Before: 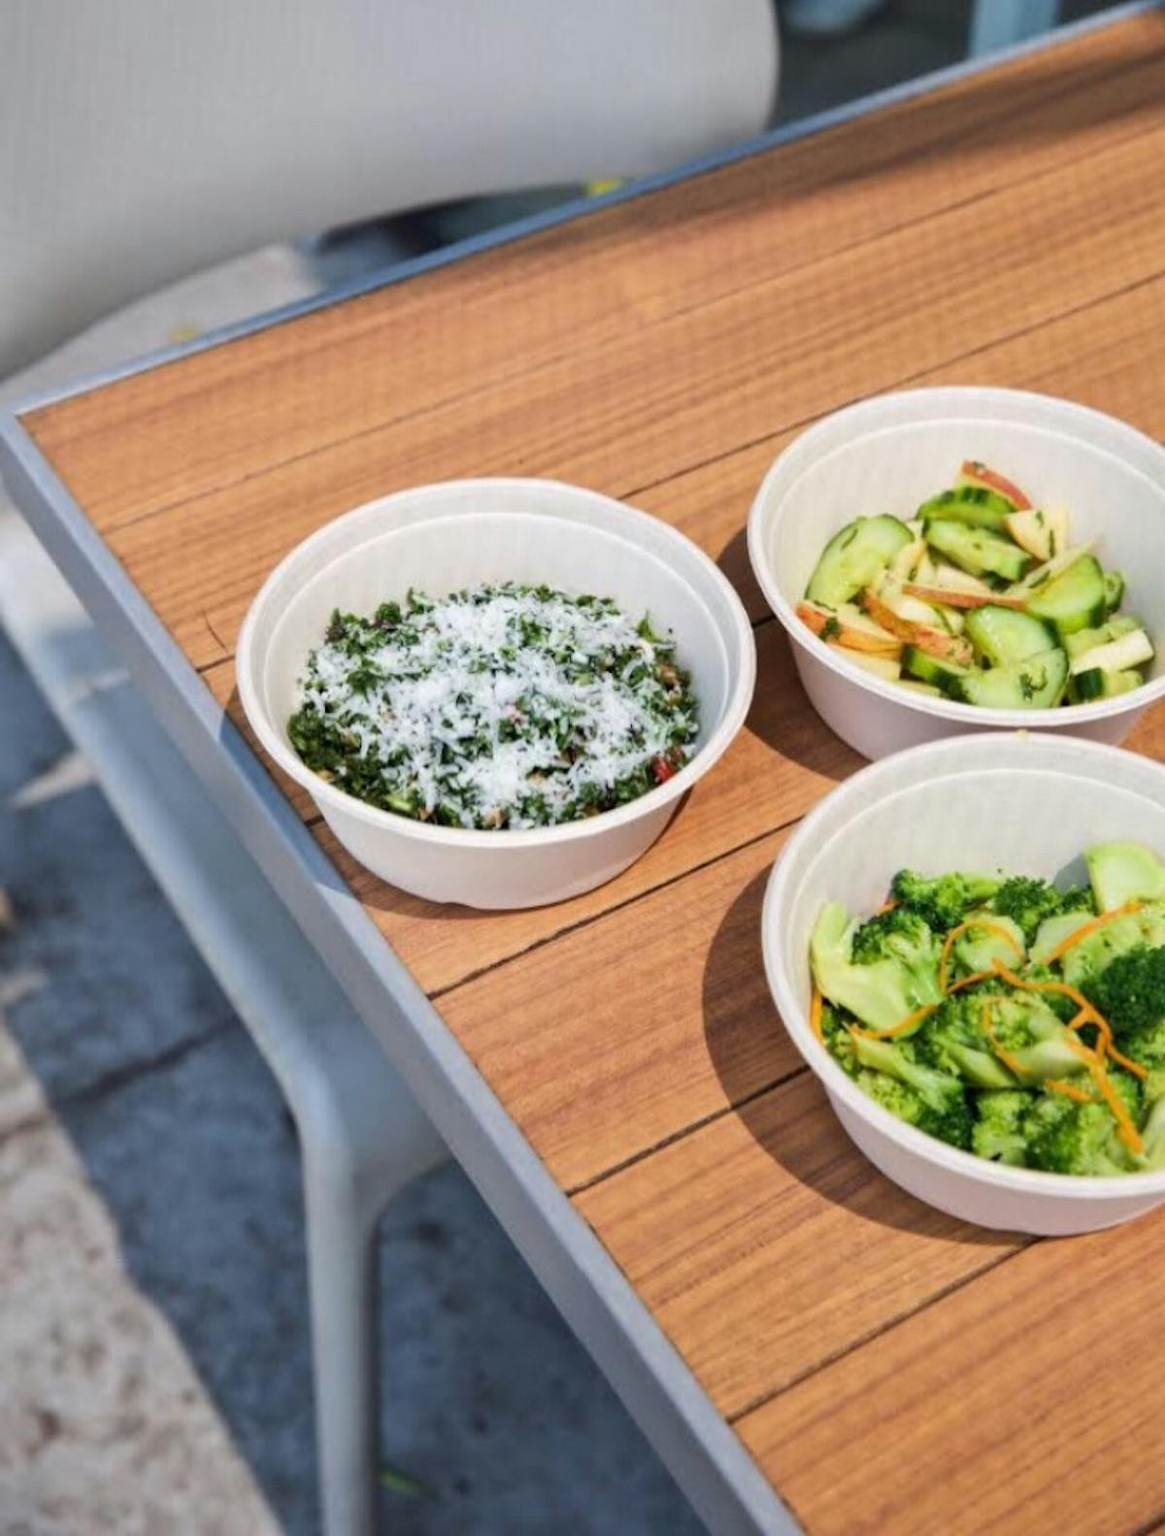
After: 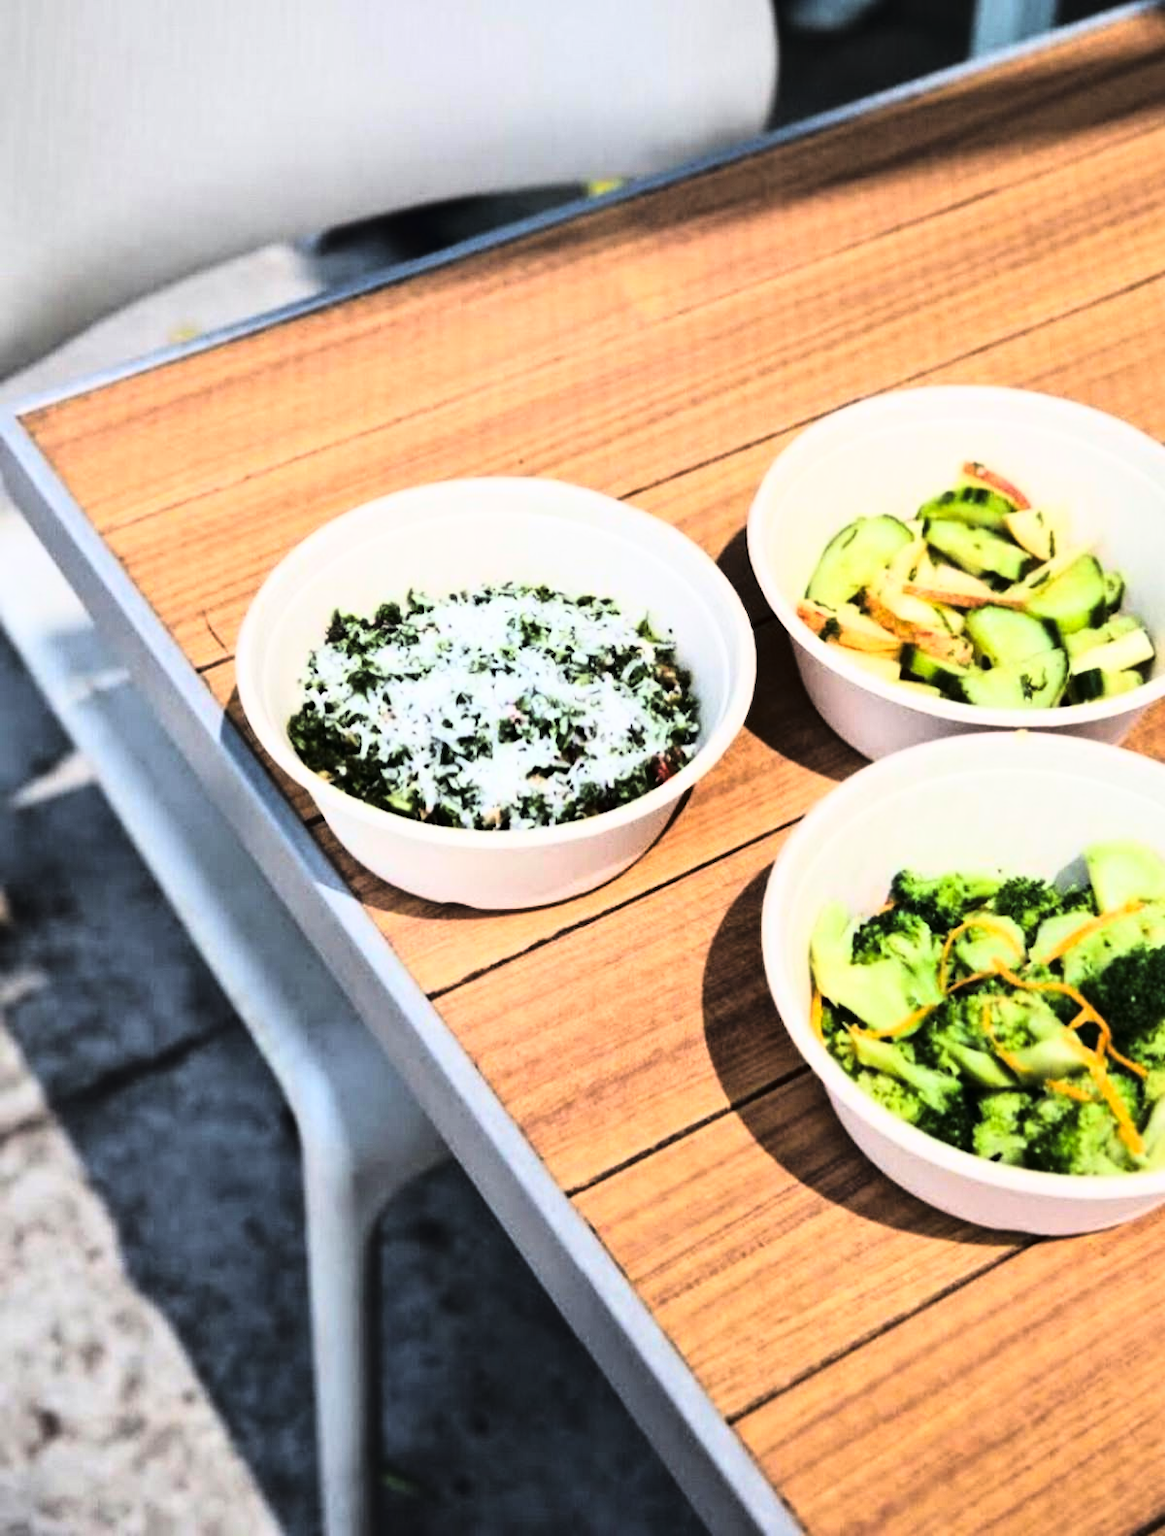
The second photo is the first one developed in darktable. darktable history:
tone curve: curves: ch0 [(0, 0) (0.003, 0.002) (0.011, 0.005) (0.025, 0.011) (0.044, 0.017) (0.069, 0.021) (0.1, 0.027) (0.136, 0.035) (0.177, 0.05) (0.224, 0.076) (0.277, 0.126) (0.335, 0.212) (0.399, 0.333) (0.468, 0.473) (0.543, 0.627) (0.623, 0.784) (0.709, 0.9) (0.801, 0.963) (0.898, 0.988) (1, 1)], color space Lab, linked channels, preserve colors none
